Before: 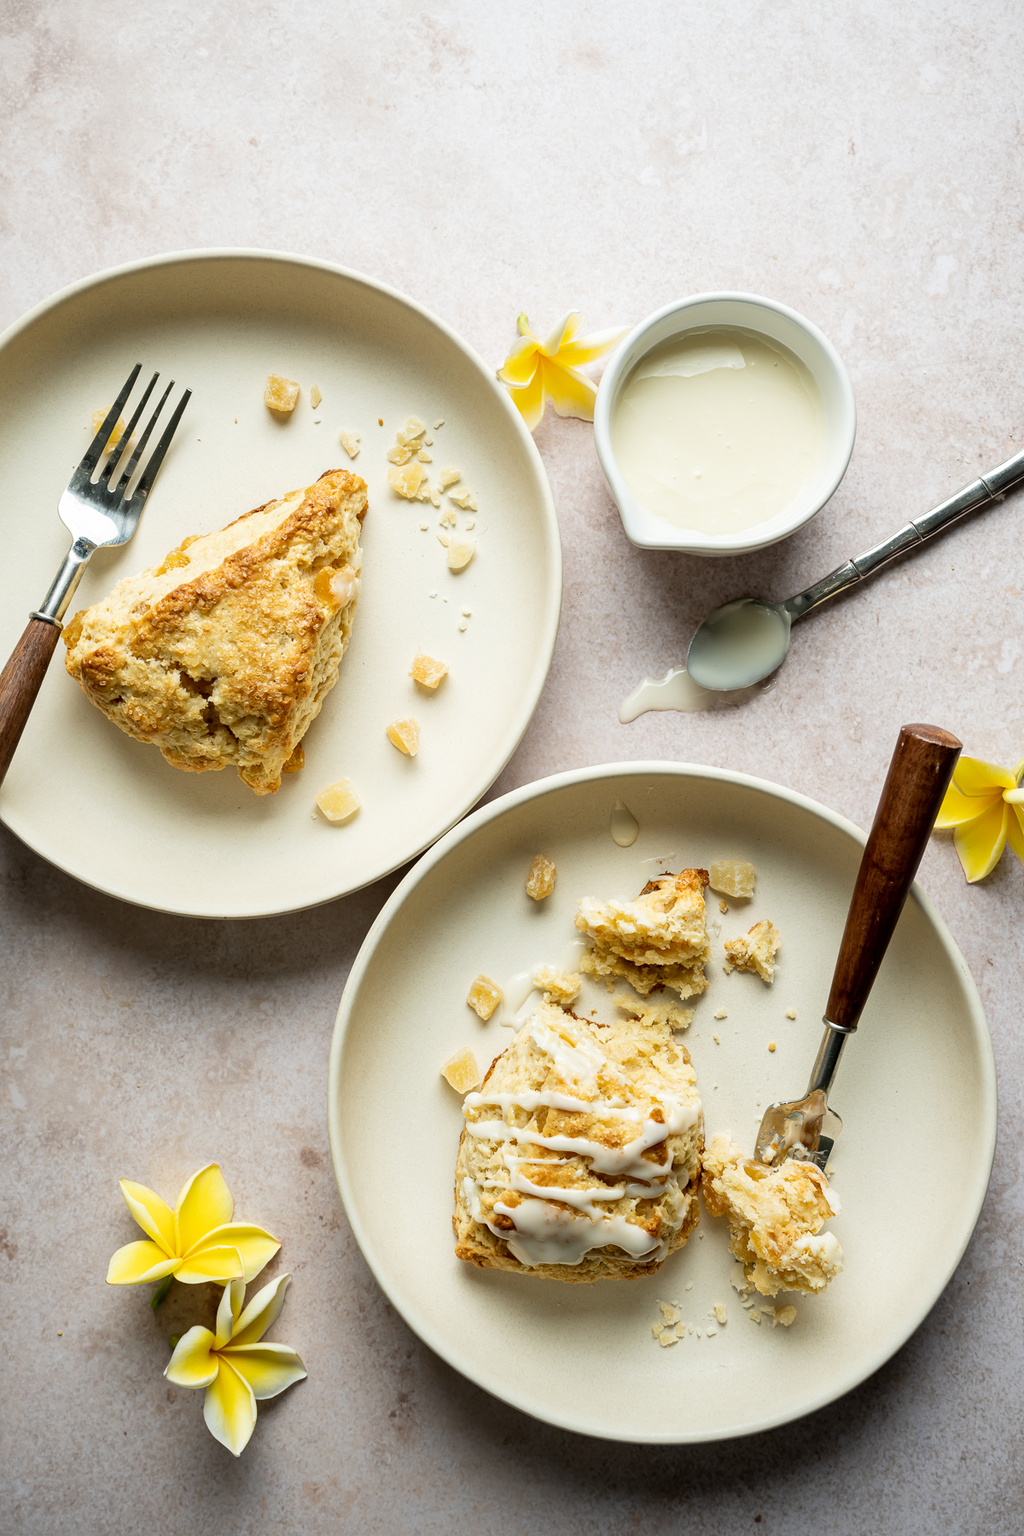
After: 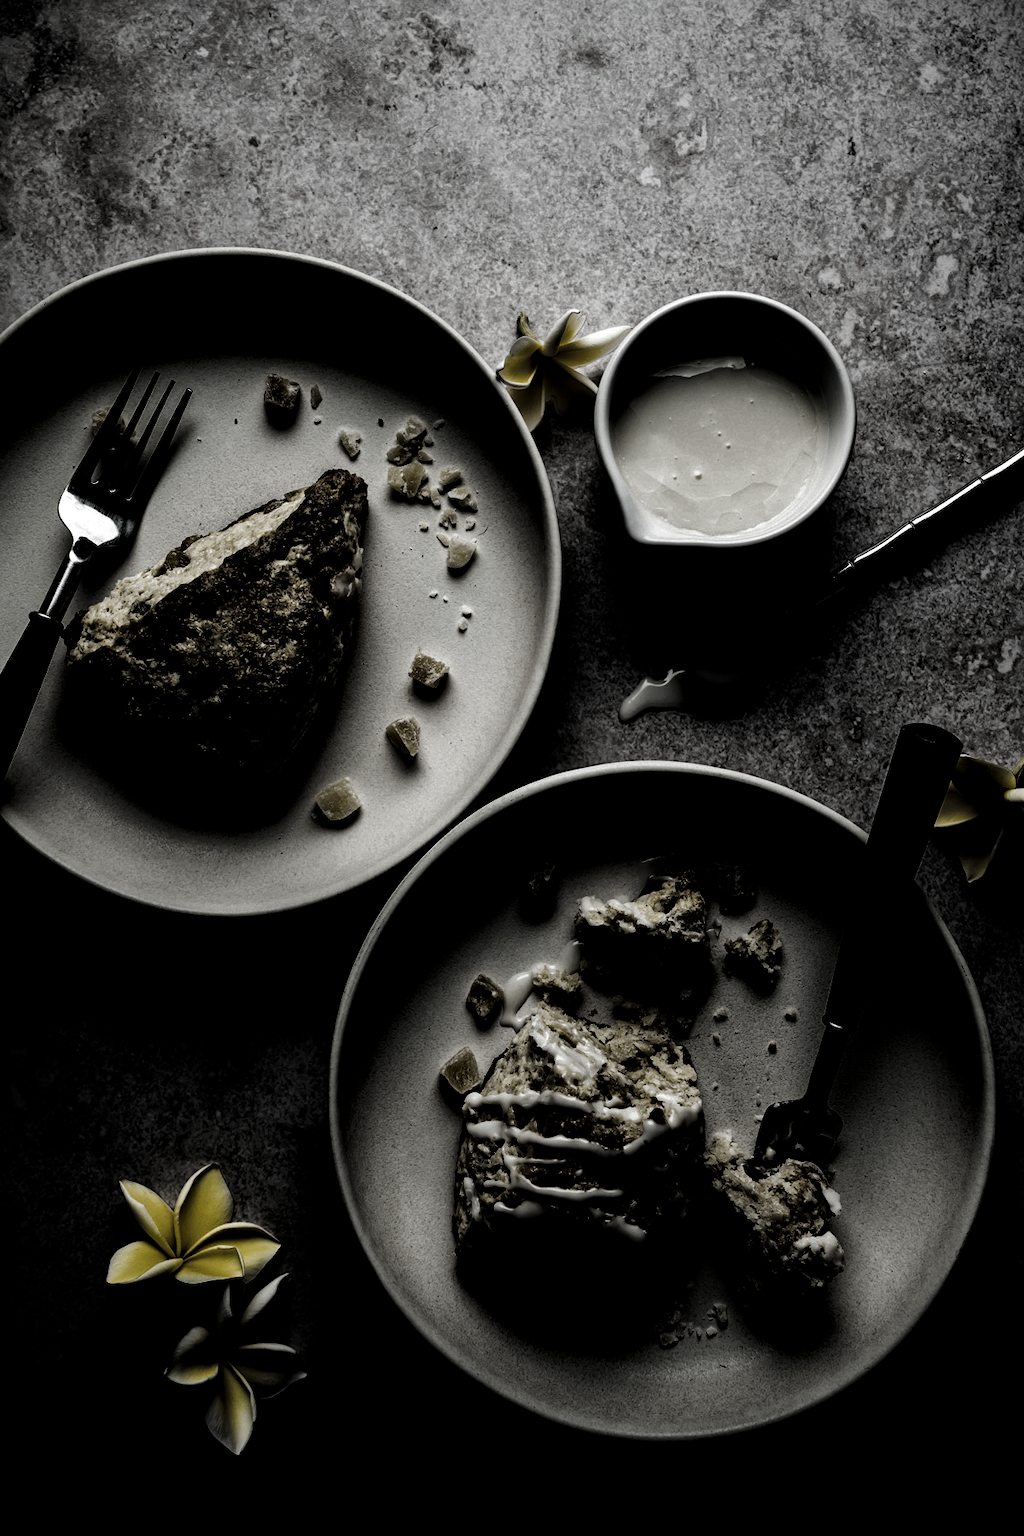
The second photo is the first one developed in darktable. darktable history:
local contrast: mode bilateral grid, contrast 20, coarseness 20, detail 150%, midtone range 0.2
levels: levels [0.721, 0.937, 0.997]
tone curve: curves: ch0 [(0, 0) (0.003, 0.005) (0.011, 0.008) (0.025, 0.014) (0.044, 0.021) (0.069, 0.027) (0.1, 0.041) (0.136, 0.083) (0.177, 0.138) (0.224, 0.197) (0.277, 0.259) (0.335, 0.331) (0.399, 0.399) (0.468, 0.476) (0.543, 0.547) (0.623, 0.635) (0.709, 0.753) (0.801, 0.847) (0.898, 0.94) (1, 1)], preserve colors none
contrast equalizer: y [[0.5 ×6], [0.5 ×6], [0.5, 0.5, 0.501, 0.545, 0.707, 0.863], [0 ×6], [0 ×6]]
